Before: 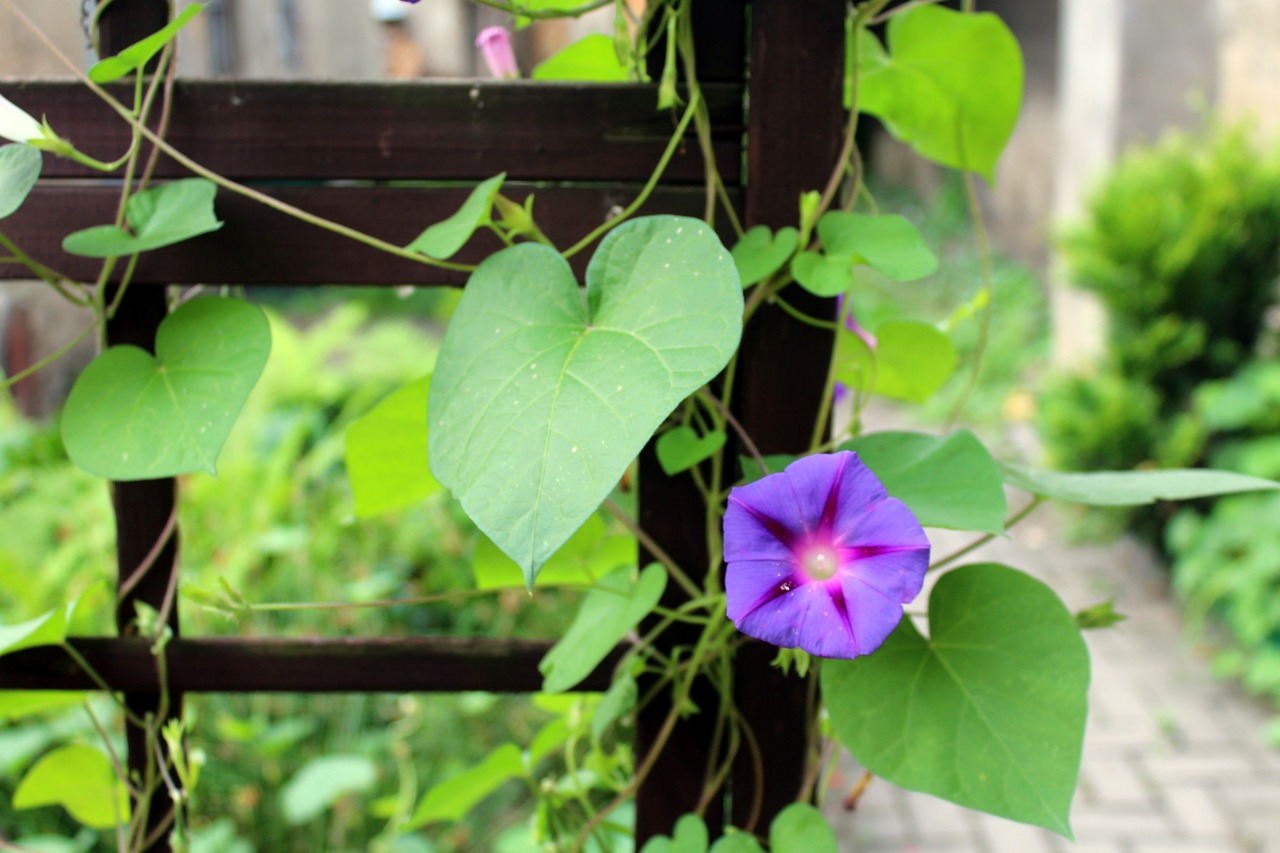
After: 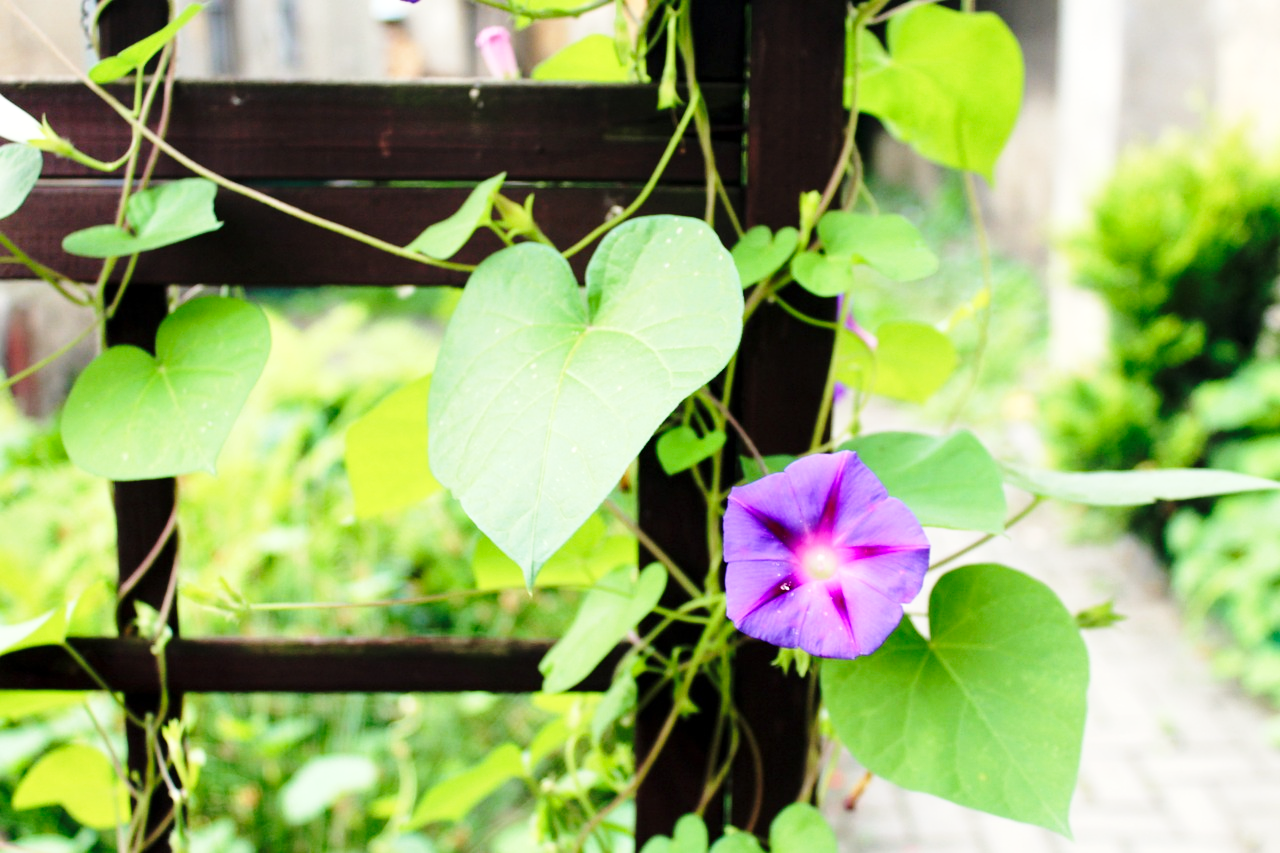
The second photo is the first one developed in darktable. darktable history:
base curve: curves: ch0 [(0, 0) (0.028, 0.03) (0.121, 0.232) (0.46, 0.748) (0.859, 0.968) (1, 1)], preserve colors none
exposure: exposure 0.128 EV, compensate highlight preservation false
